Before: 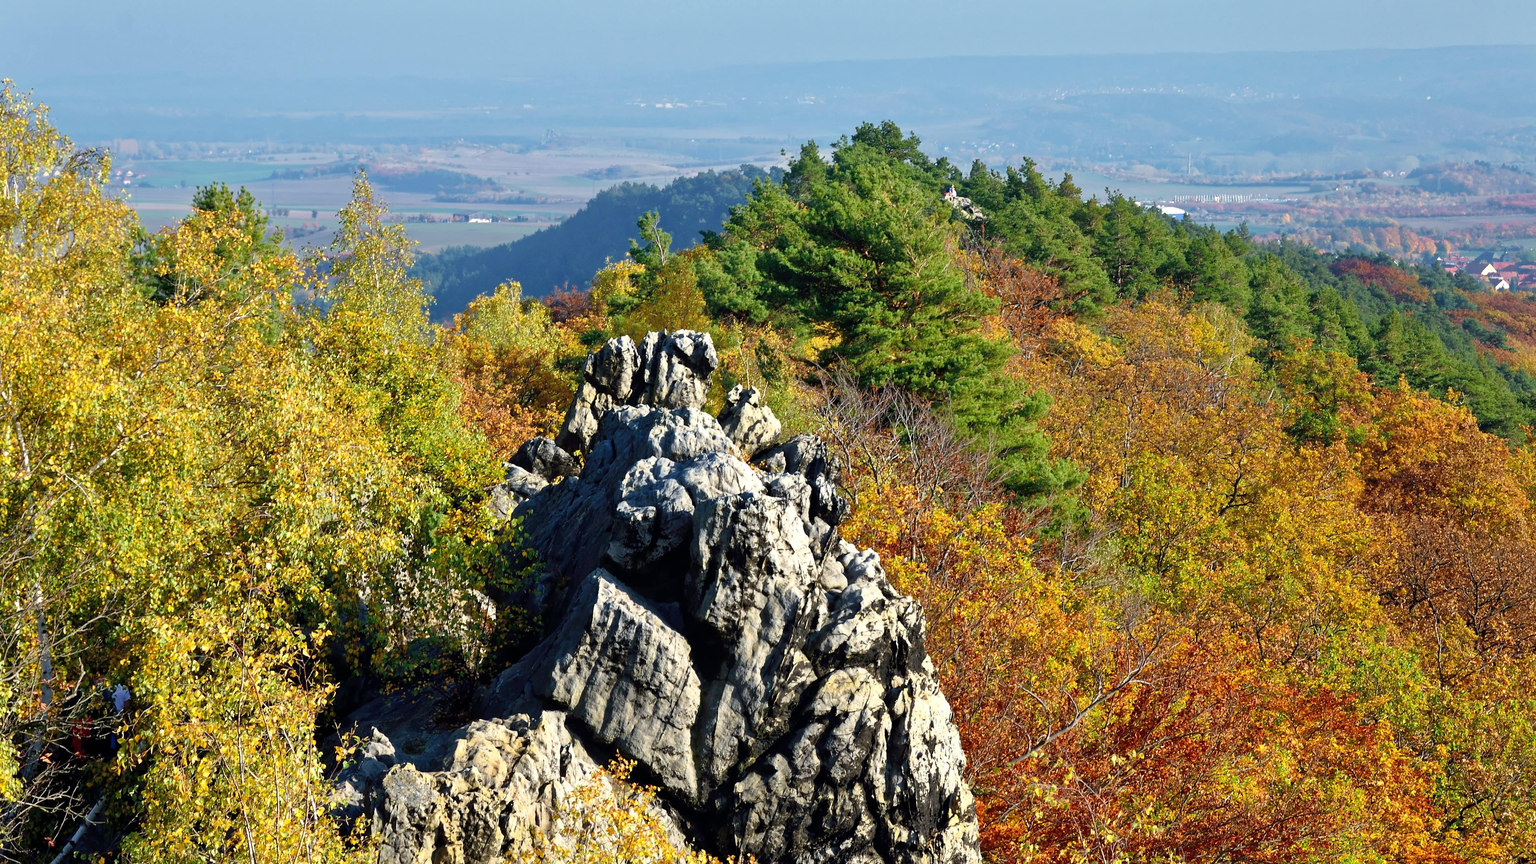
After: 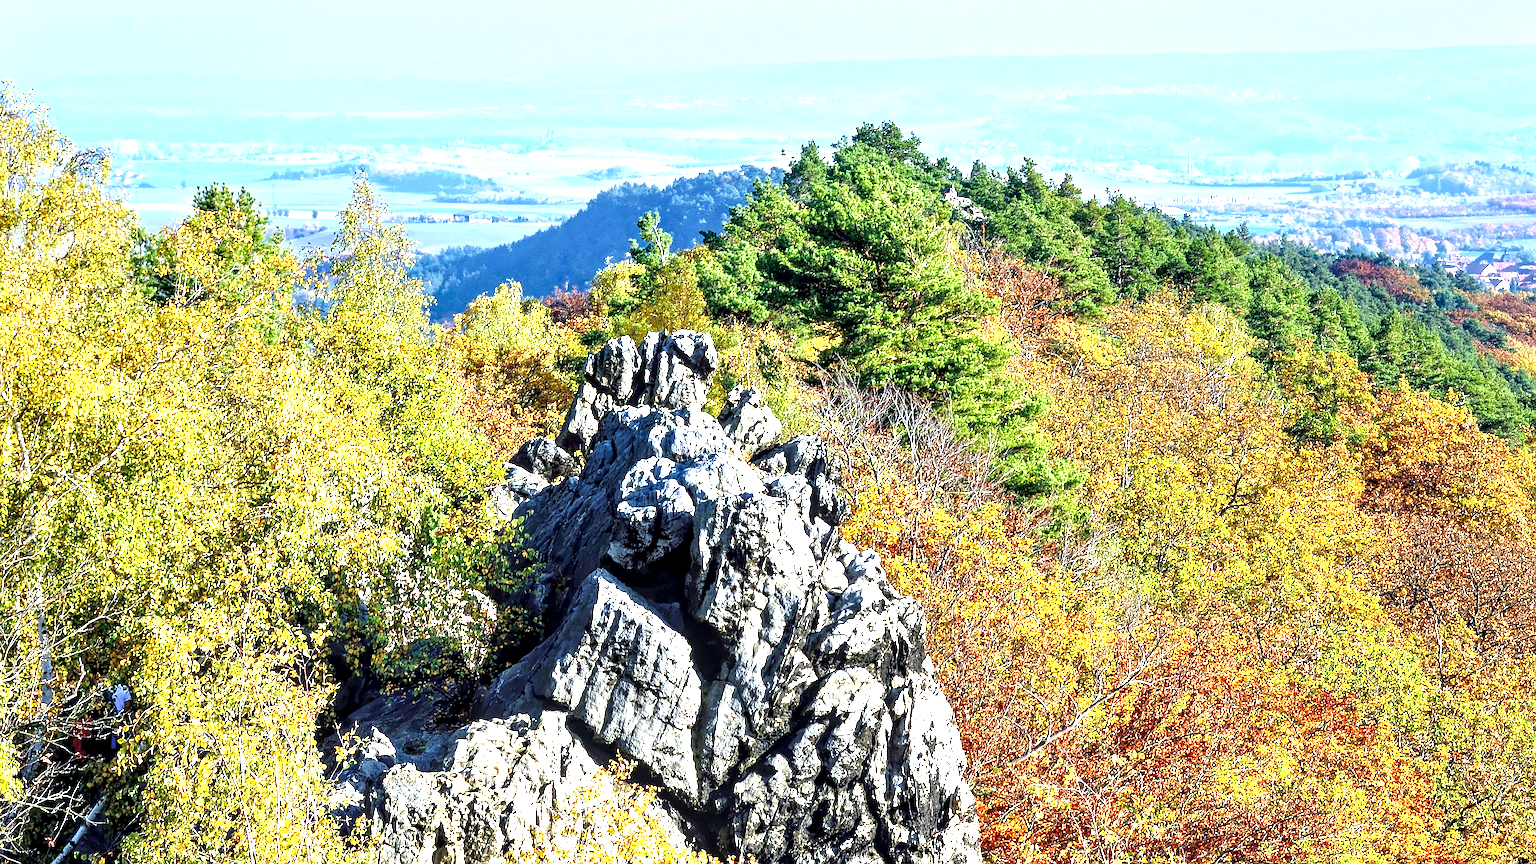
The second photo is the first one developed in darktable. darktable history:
white balance: red 0.924, blue 1.095
exposure: black level correction 0, exposure 1.45 EV, compensate exposure bias true, compensate highlight preservation false
local contrast: highlights 65%, shadows 54%, detail 169%, midtone range 0.514
sharpen: radius 2.531, amount 0.628
